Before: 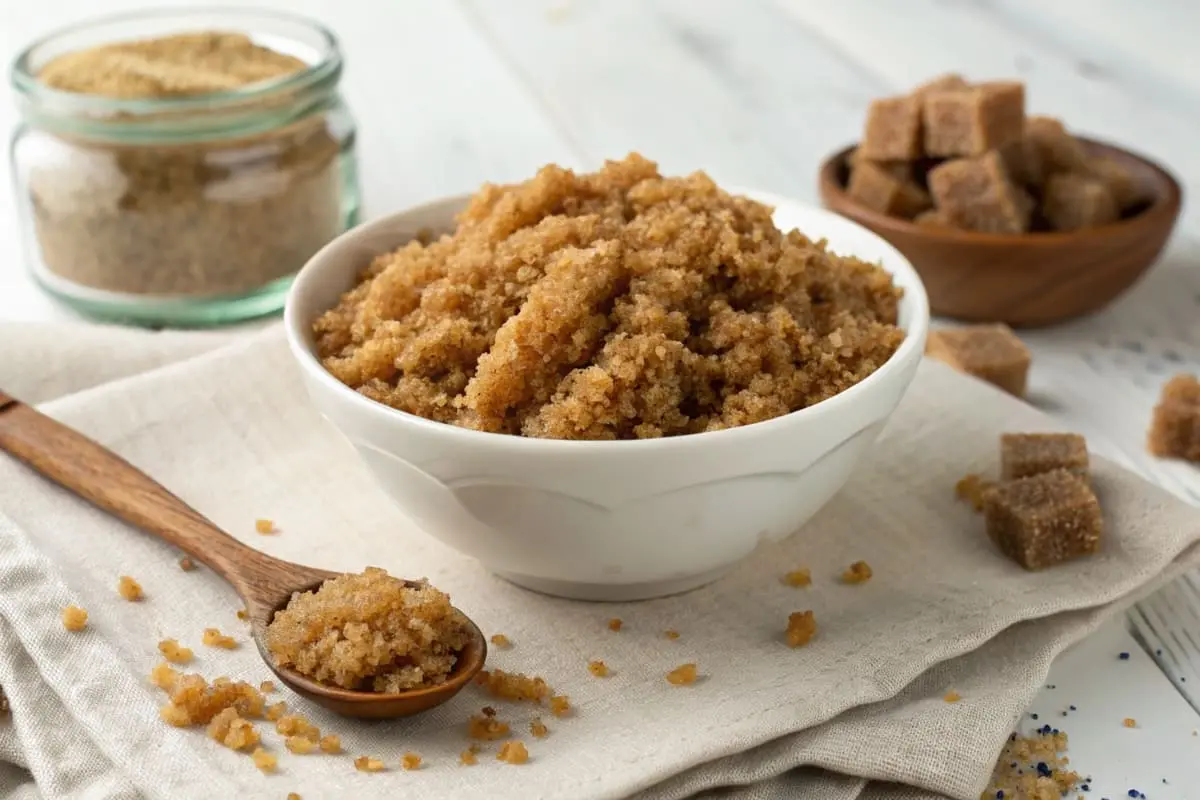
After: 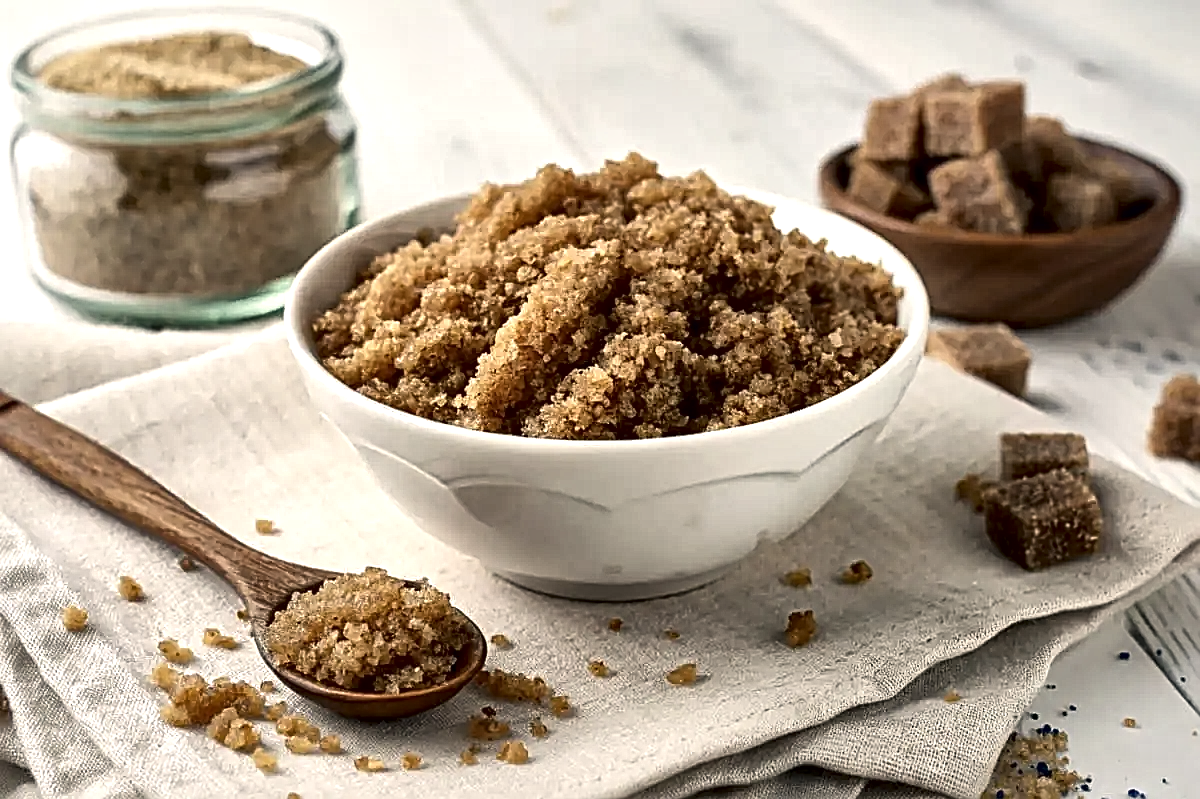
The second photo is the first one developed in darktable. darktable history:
sharpen: on, module defaults
color correction: highlights a* 2.75, highlights b* 5, shadows a* -2.04, shadows b* -4.84, saturation 0.8
crop: bottom 0.071%
local contrast: mode bilateral grid, contrast 44, coarseness 69, detail 214%, midtone range 0.2
contrast equalizer: y [[0.5, 0.5, 0.5, 0.539, 0.64, 0.611], [0.5 ×6], [0.5 ×6], [0 ×6], [0 ×6]]
